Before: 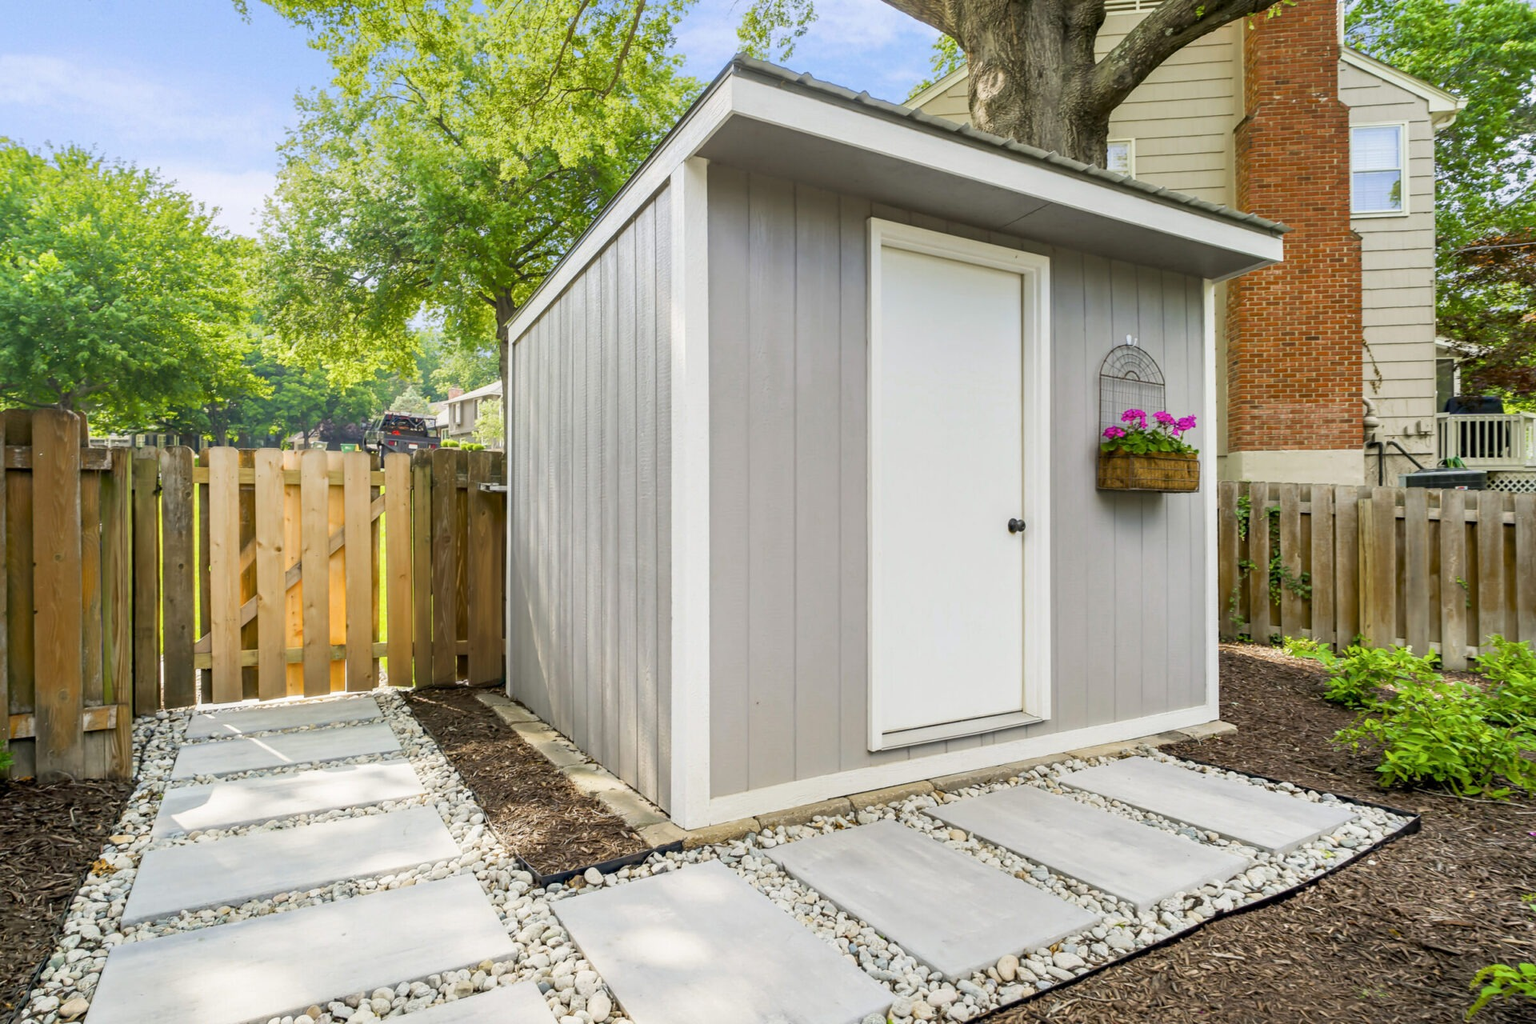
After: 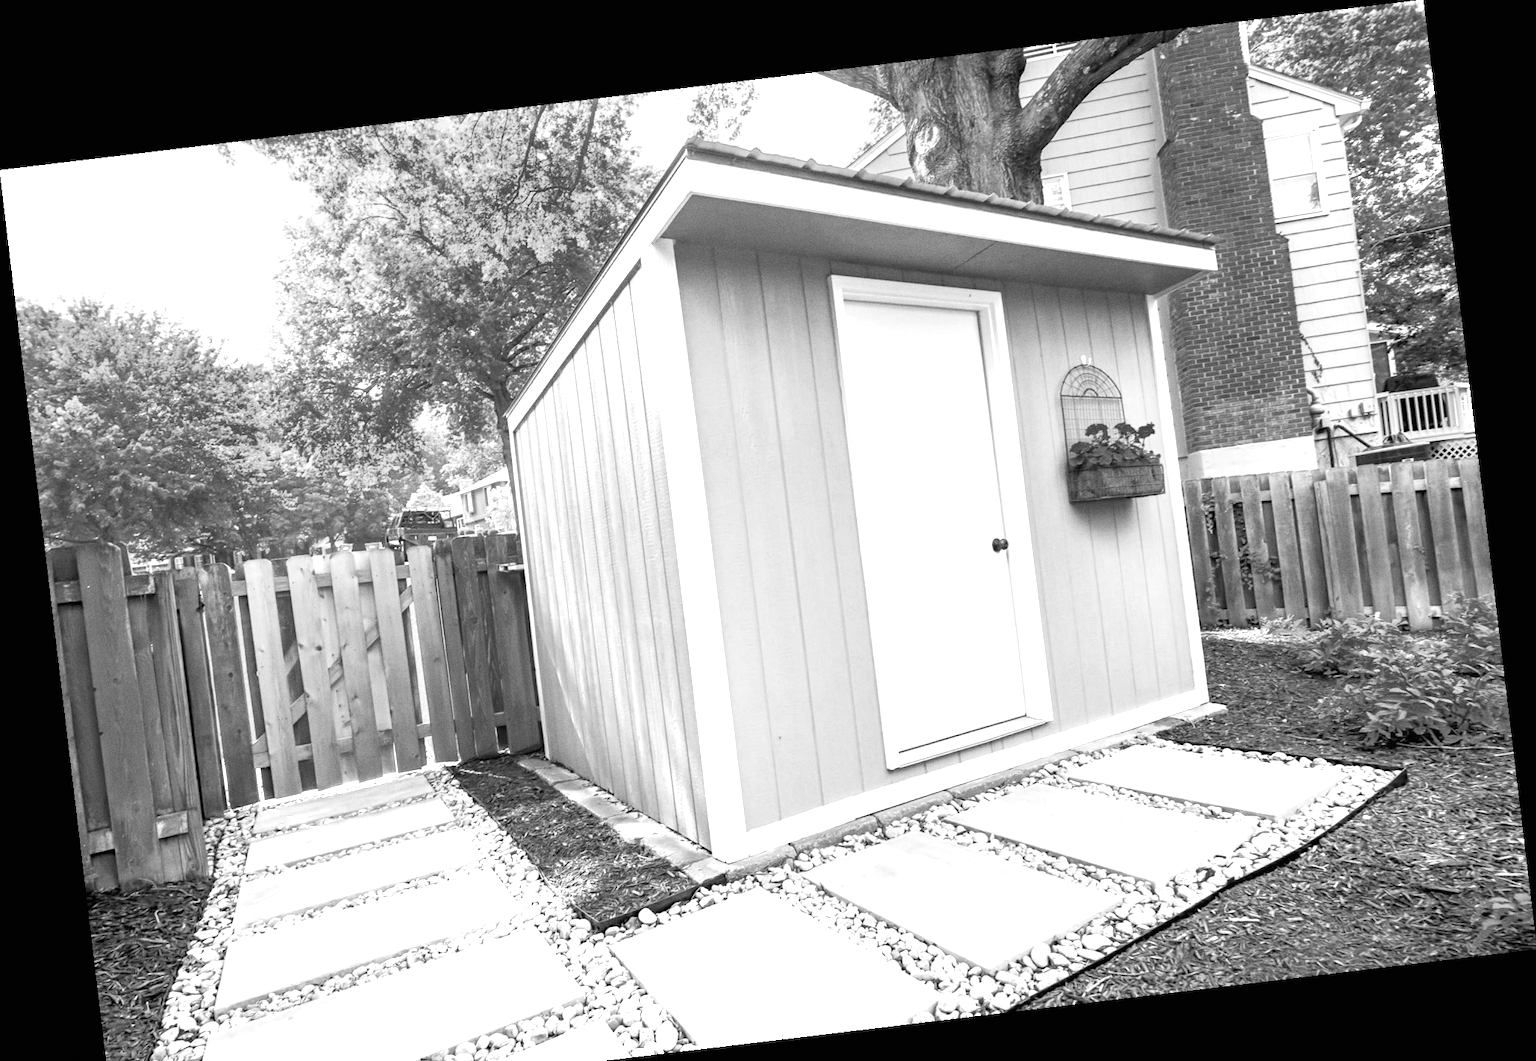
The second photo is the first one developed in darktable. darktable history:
crop and rotate: top 0%, bottom 5.097%
rotate and perspective: rotation -6.83°, automatic cropping off
exposure: black level correction 0, exposure 1 EV, compensate exposure bias true, compensate highlight preservation false
monochrome: a 0, b 0, size 0.5, highlights 0.57
grain: coarseness 0.09 ISO
color correction: highlights a* 10.32, highlights b* 14.66, shadows a* -9.59, shadows b* -15.02
